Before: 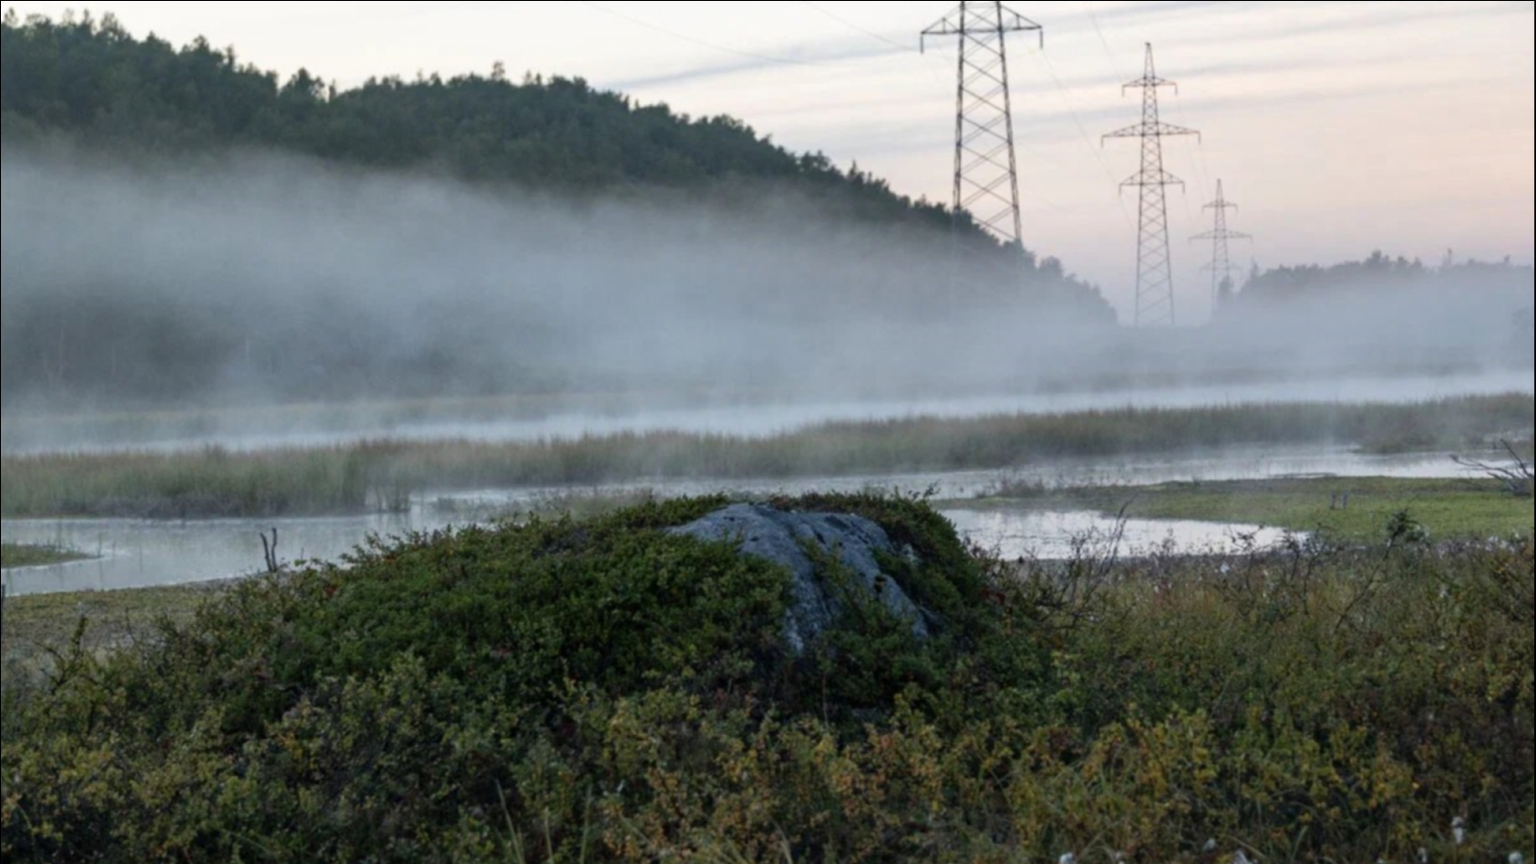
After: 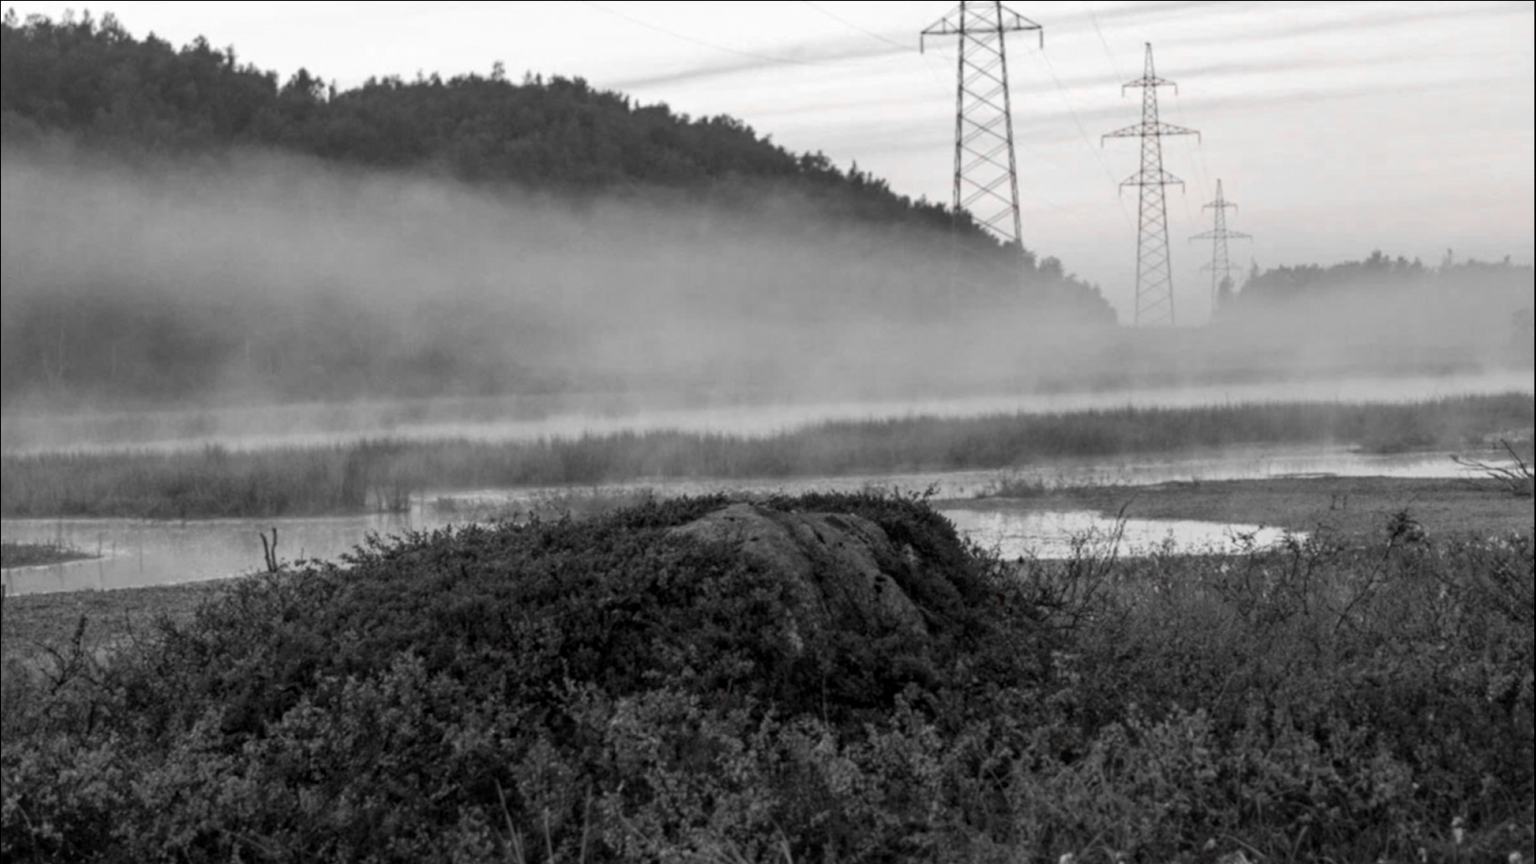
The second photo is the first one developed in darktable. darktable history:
color zones: curves: ch1 [(0, 0.006) (0.094, 0.285) (0.171, 0.001) (0.429, 0.001) (0.571, 0.003) (0.714, 0.004) (0.857, 0.004) (1, 0.006)]
local contrast: highlights 100%, shadows 100%, detail 120%, midtone range 0.2
